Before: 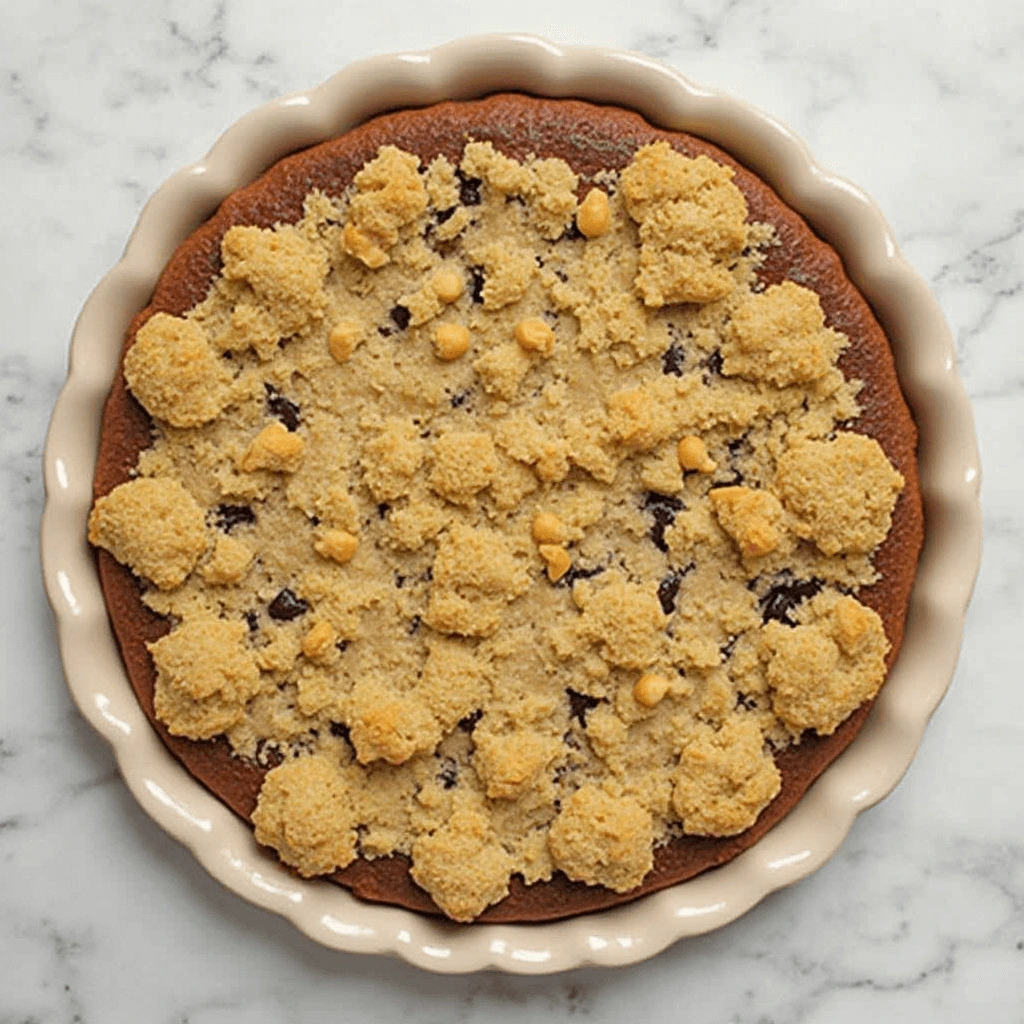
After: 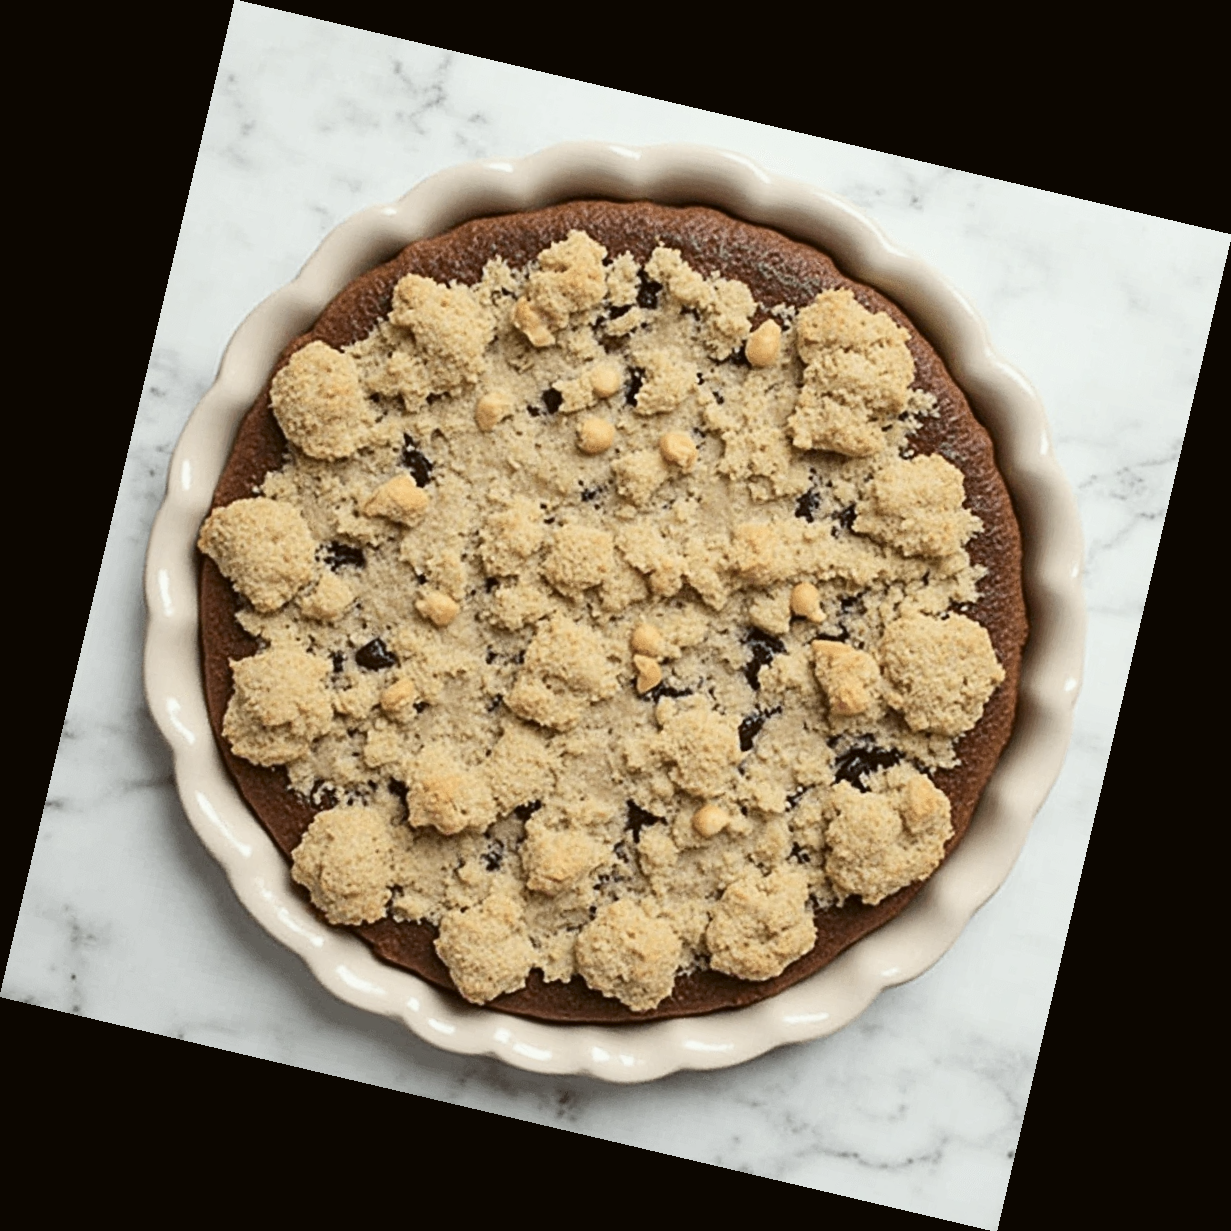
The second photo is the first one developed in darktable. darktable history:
rotate and perspective: rotation 13.27°, automatic cropping off
contrast brightness saturation: contrast 0.25, saturation -0.31
color balance: lift [1.004, 1.002, 1.002, 0.998], gamma [1, 1.007, 1.002, 0.993], gain [1, 0.977, 1.013, 1.023], contrast -3.64%
